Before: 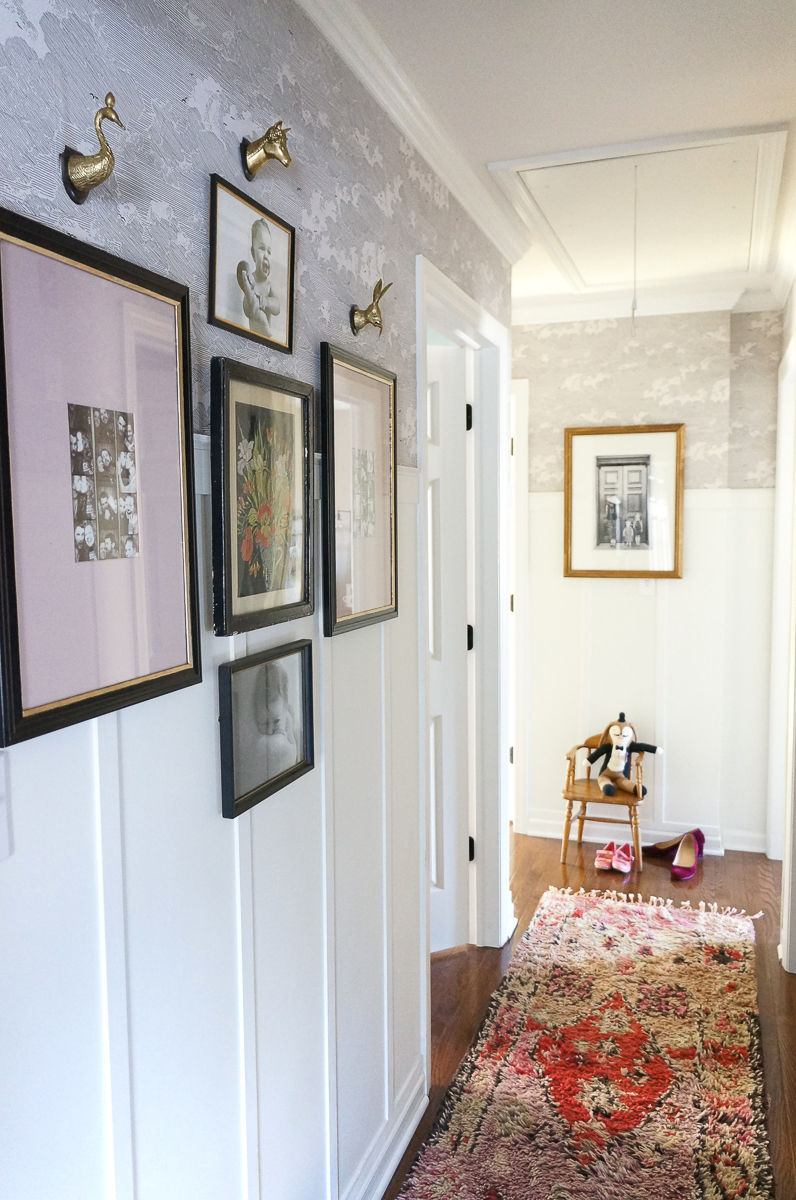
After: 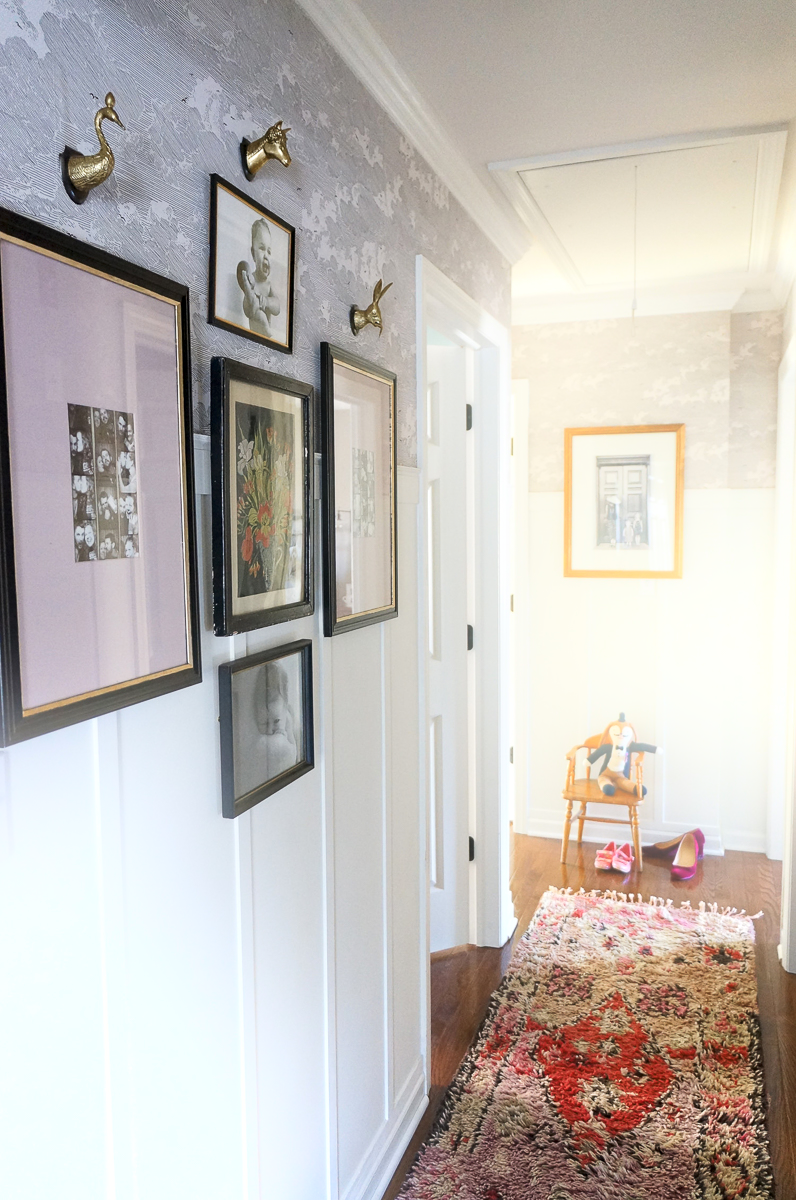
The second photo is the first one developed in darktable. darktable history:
bloom: size 16%, threshold 98%, strength 20%
exposure: exposure -0.072 EV, compensate highlight preservation false
contrast equalizer: octaves 7, y [[0.6 ×6], [0.55 ×6], [0 ×6], [0 ×6], [0 ×6]], mix 0.3
